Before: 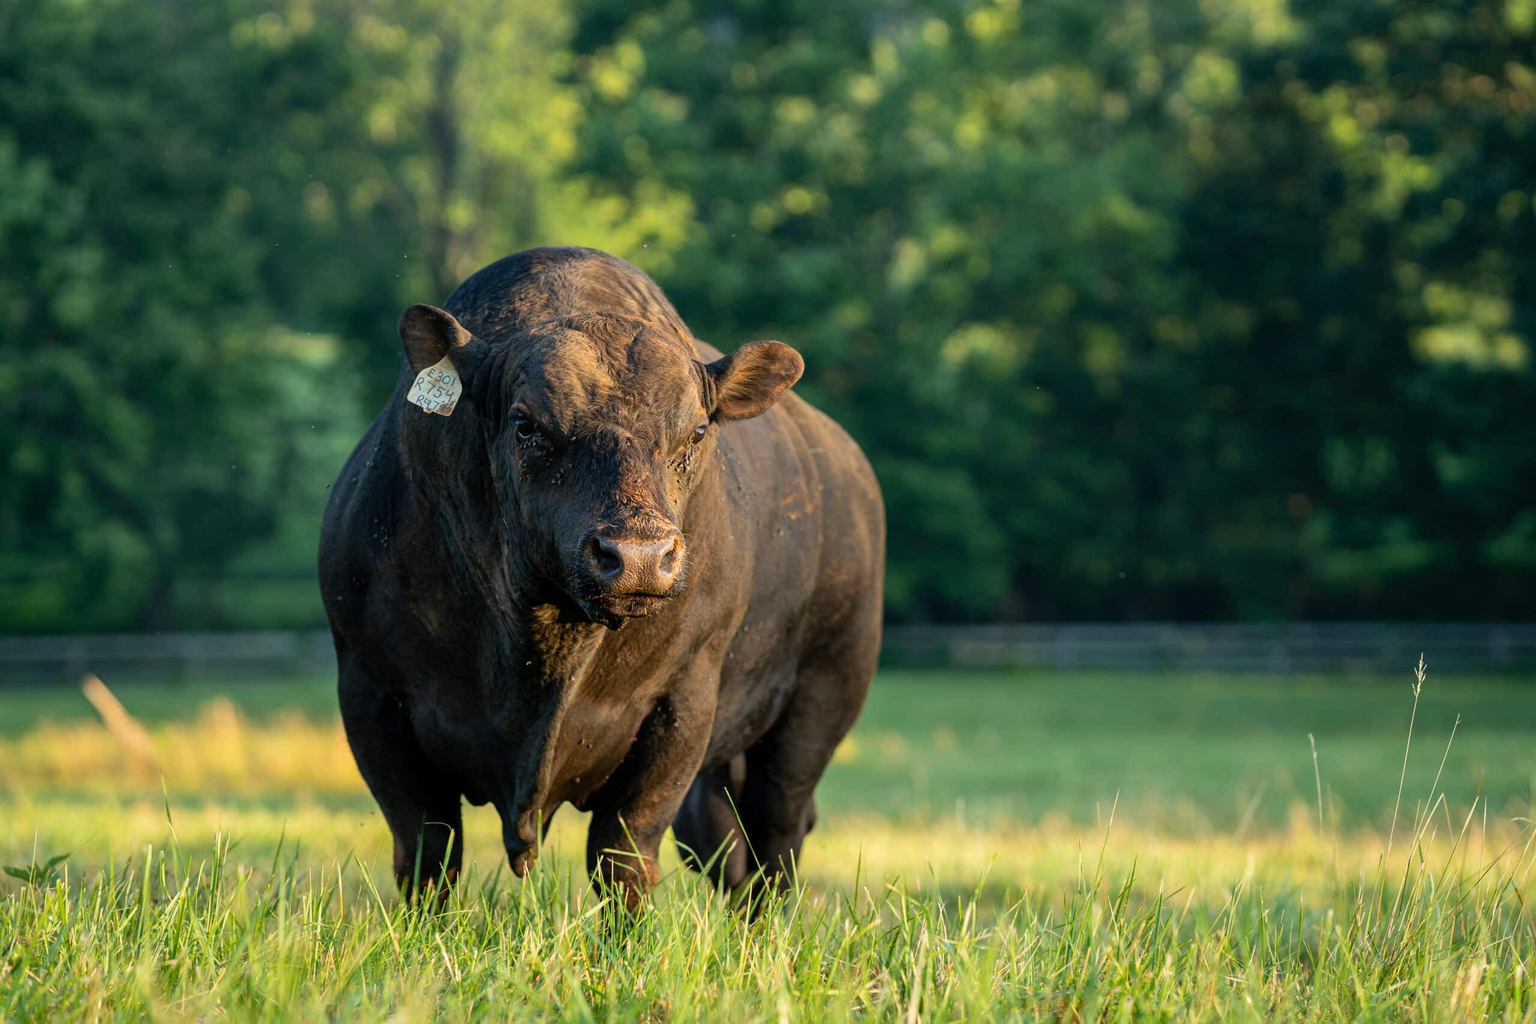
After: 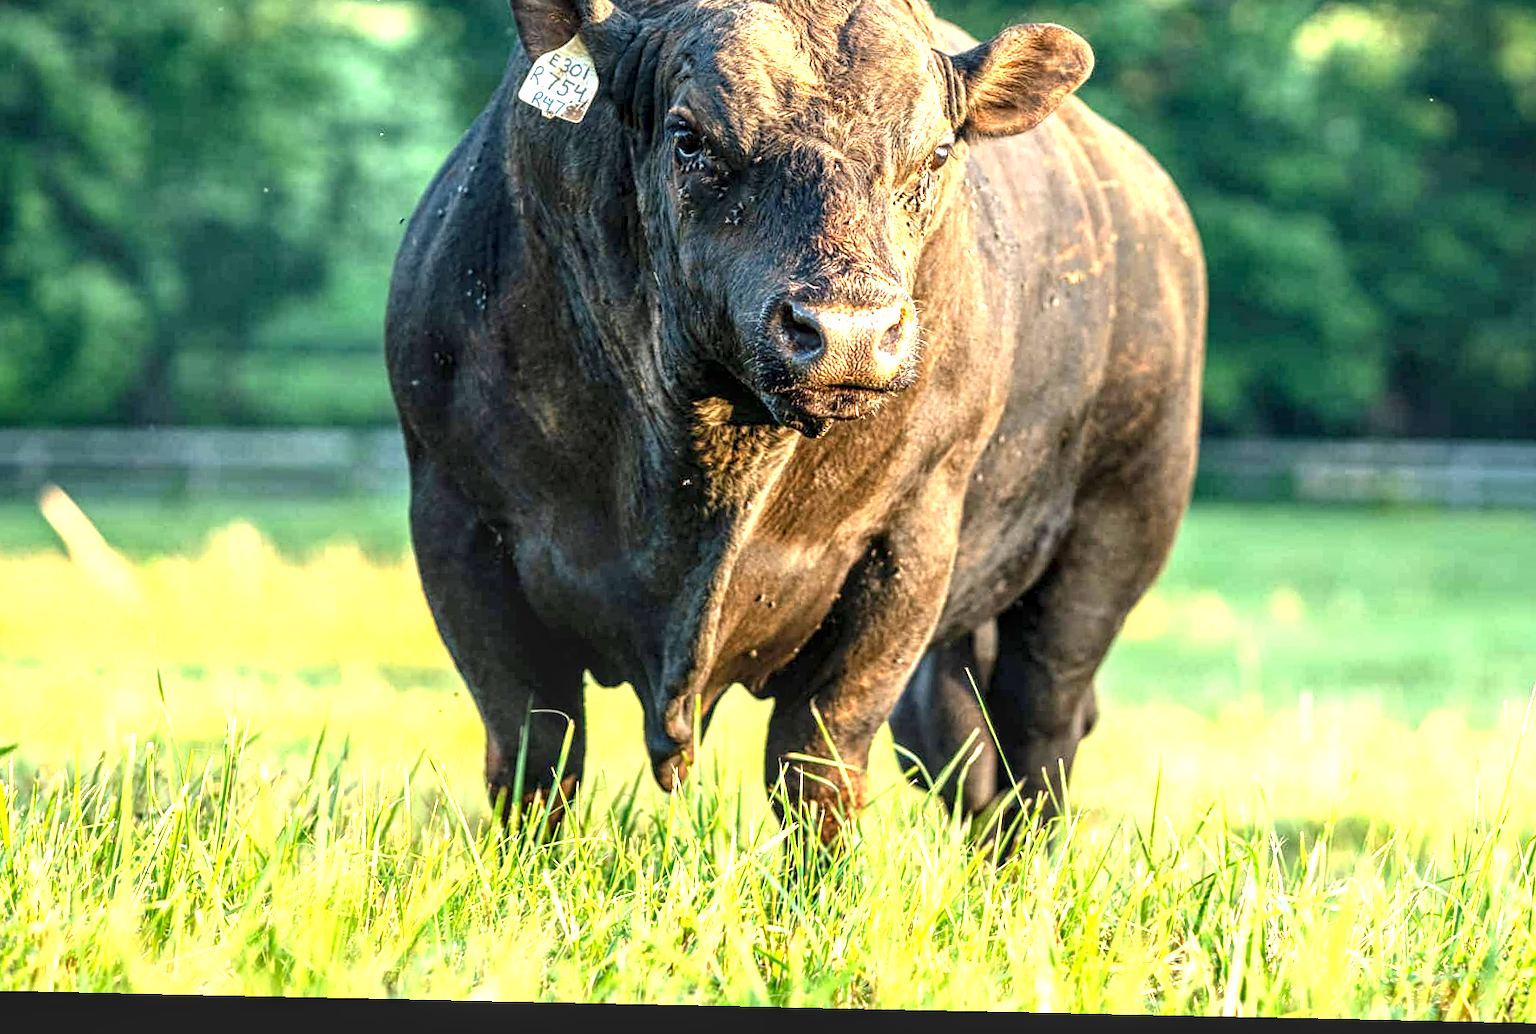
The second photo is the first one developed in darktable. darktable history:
crop and rotate: angle -1.2°, left 3.963%, top 32.26%, right 27.831%
exposure: black level correction 0, exposure 1.739 EV, compensate highlight preservation false
local contrast: detail 130%
contrast equalizer: y [[0.502, 0.505, 0.512, 0.529, 0.564, 0.588], [0.5 ×6], [0.502, 0.505, 0.512, 0.529, 0.564, 0.588], [0, 0.001, 0.001, 0.004, 0.008, 0.011], [0, 0.001, 0.001, 0.004, 0.008, 0.011]]
